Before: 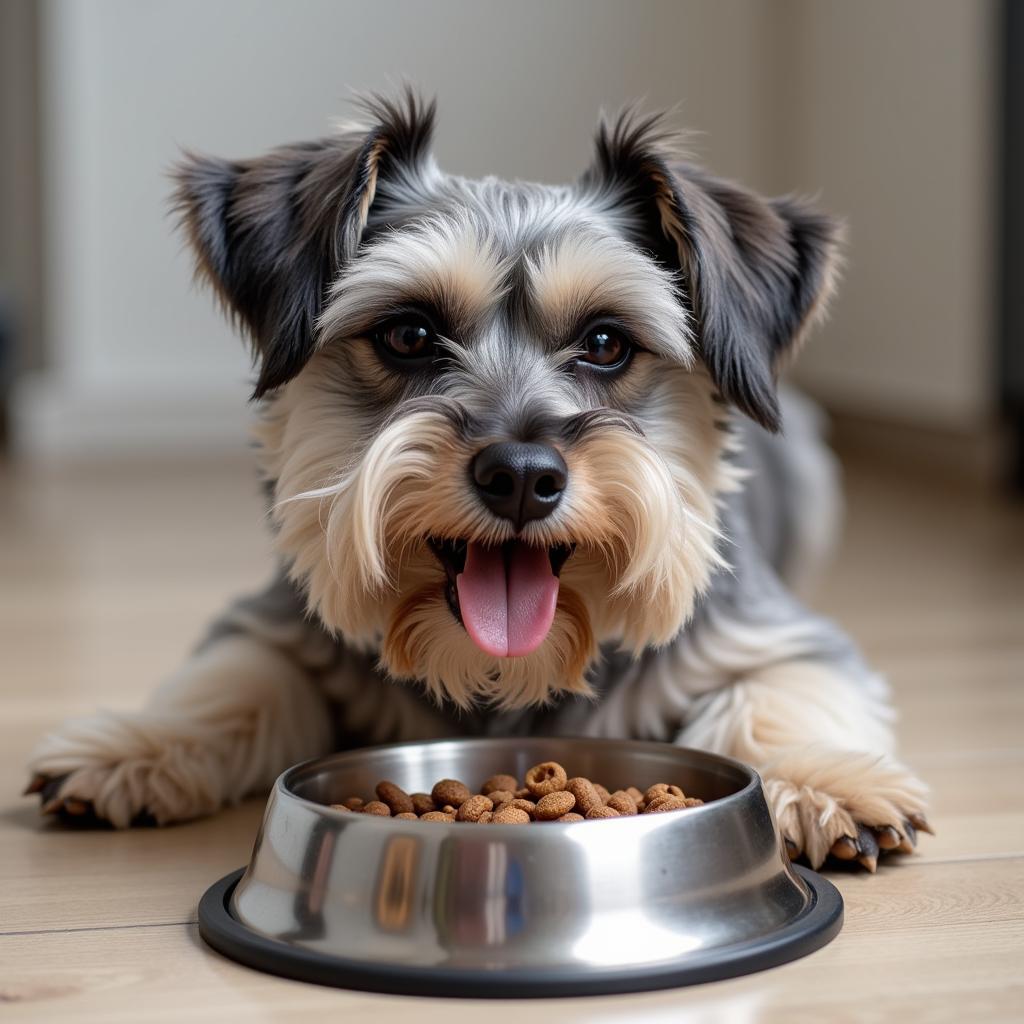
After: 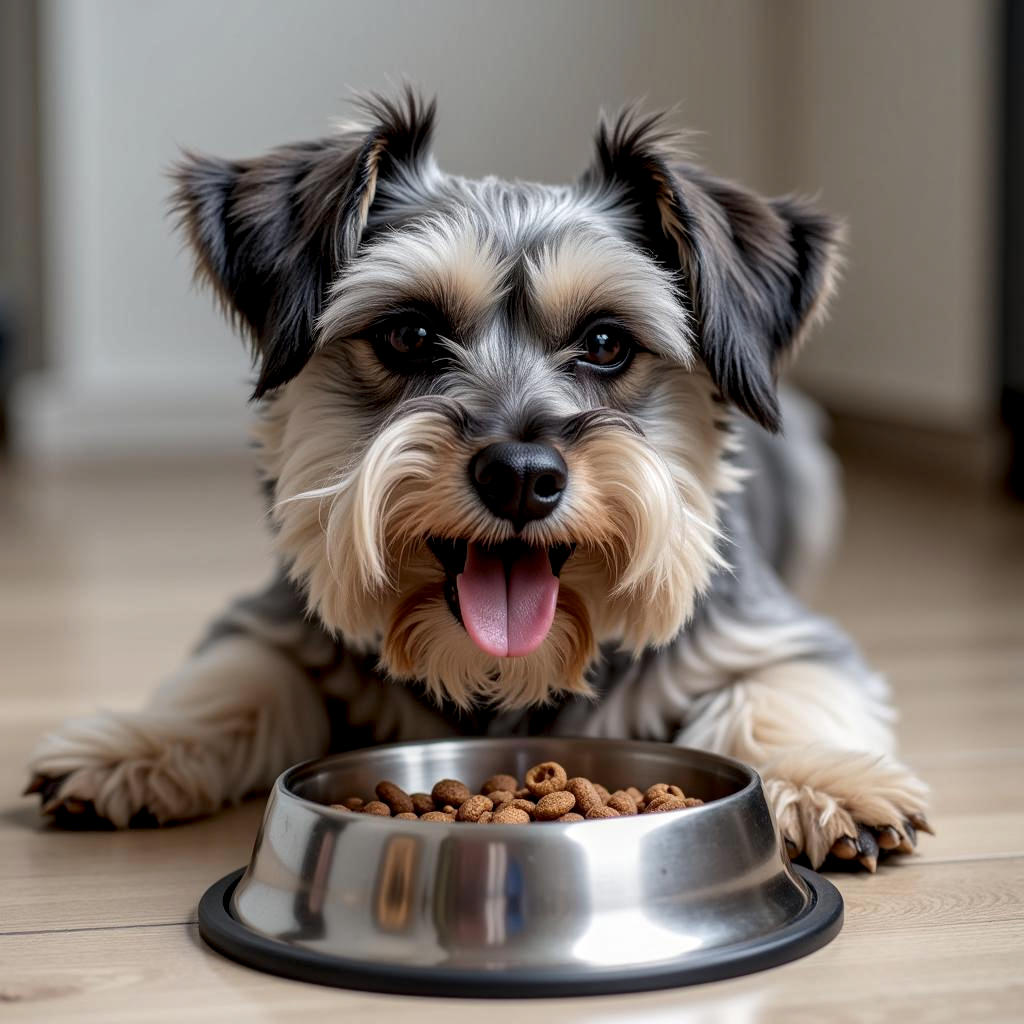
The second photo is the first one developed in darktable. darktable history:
exposure: exposure -0.177 EV, compensate highlight preservation false
local contrast: detail 140%
white balance: emerald 1
